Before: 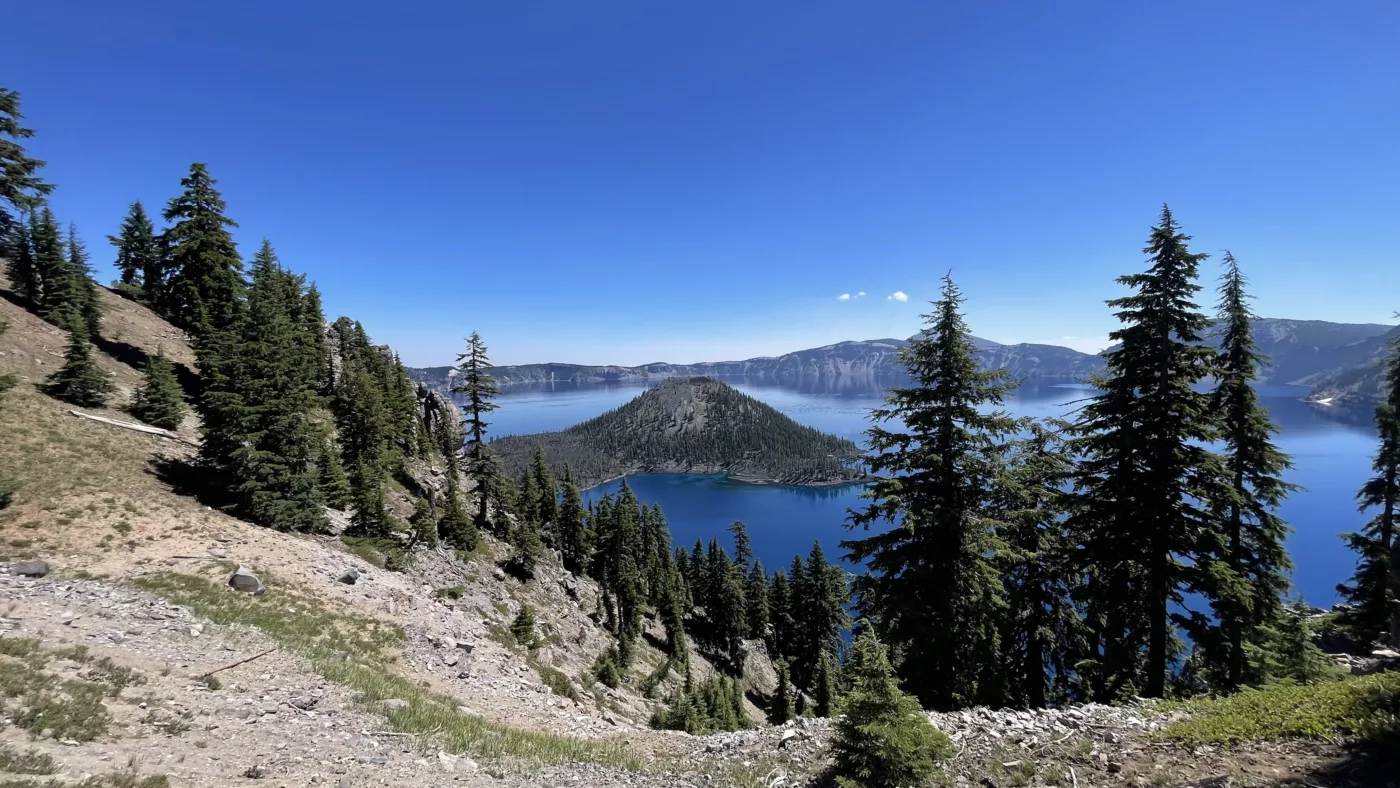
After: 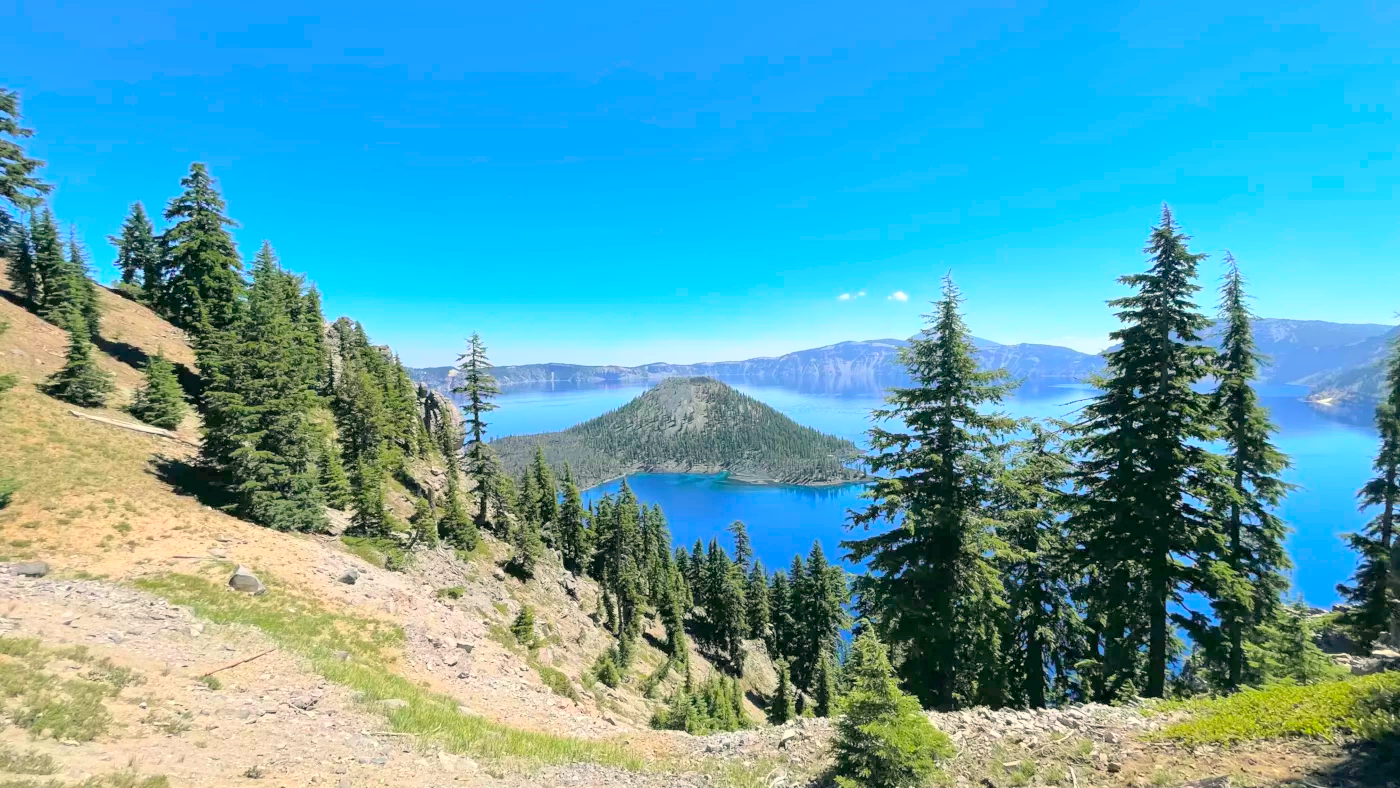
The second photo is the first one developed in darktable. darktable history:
global tonemap: drago (0.7, 100)
color correction: highlights a* -0.482, highlights b* 9.48, shadows a* -9.48, shadows b* 0.803
exposure: black level correction 0, exposure 2.138 EV, compensate exposure bias true, compensate highlight preservation false
